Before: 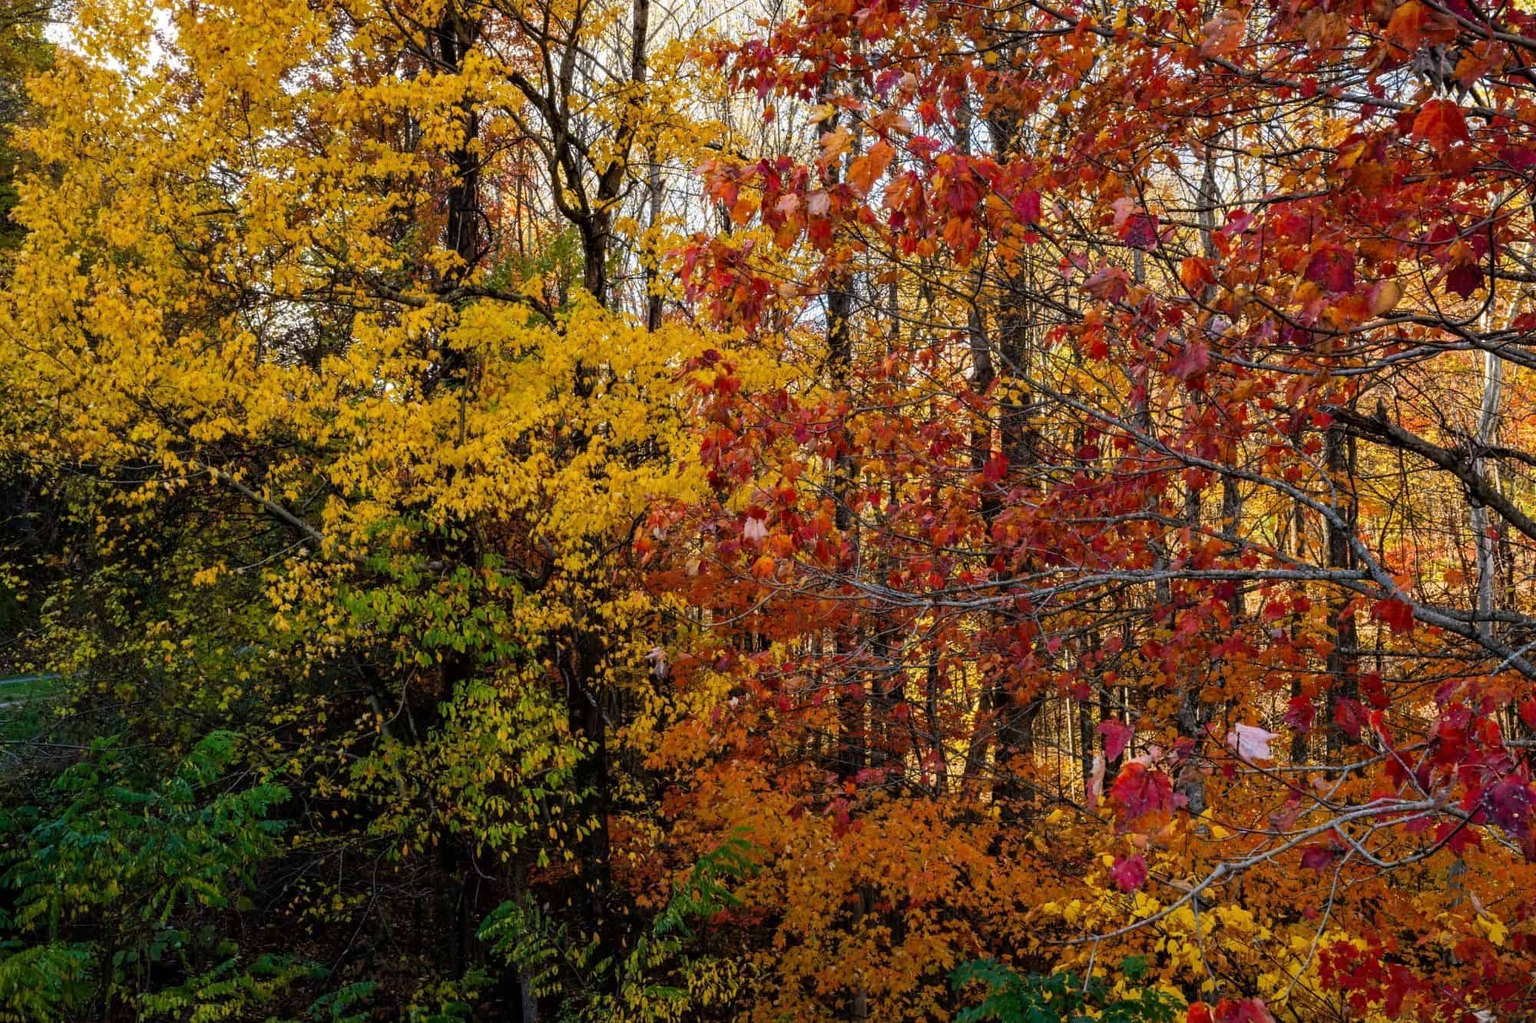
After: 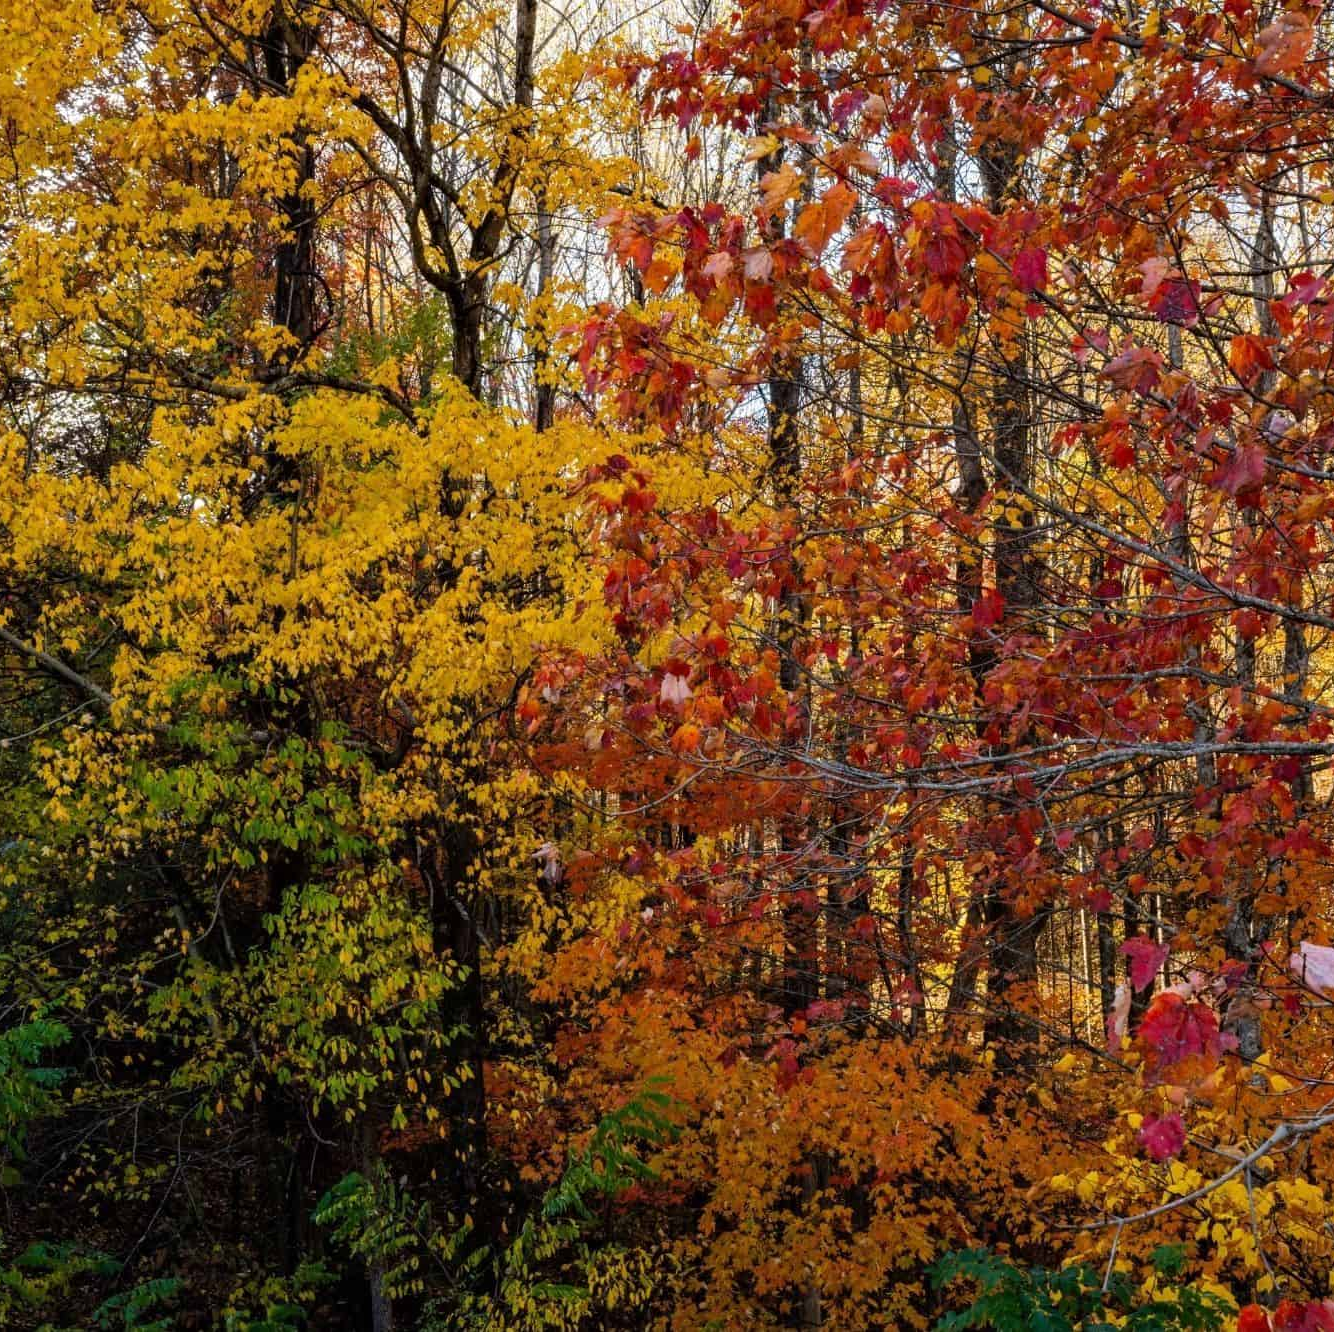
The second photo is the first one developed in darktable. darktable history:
crop and rotate: left 15.42%, right 17.858%
